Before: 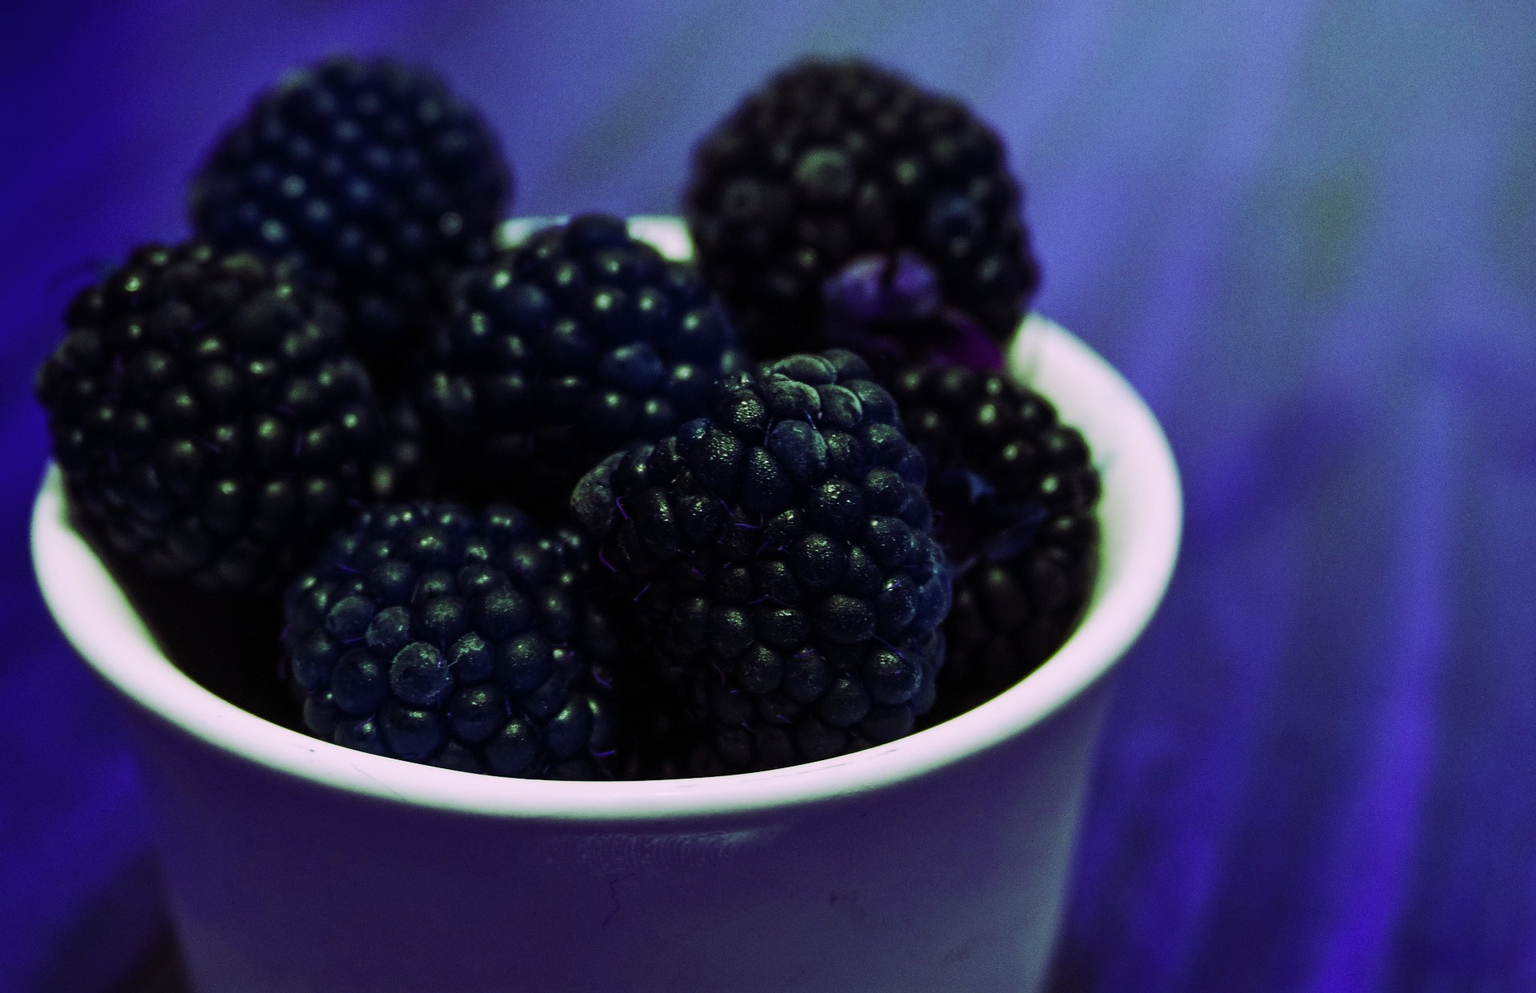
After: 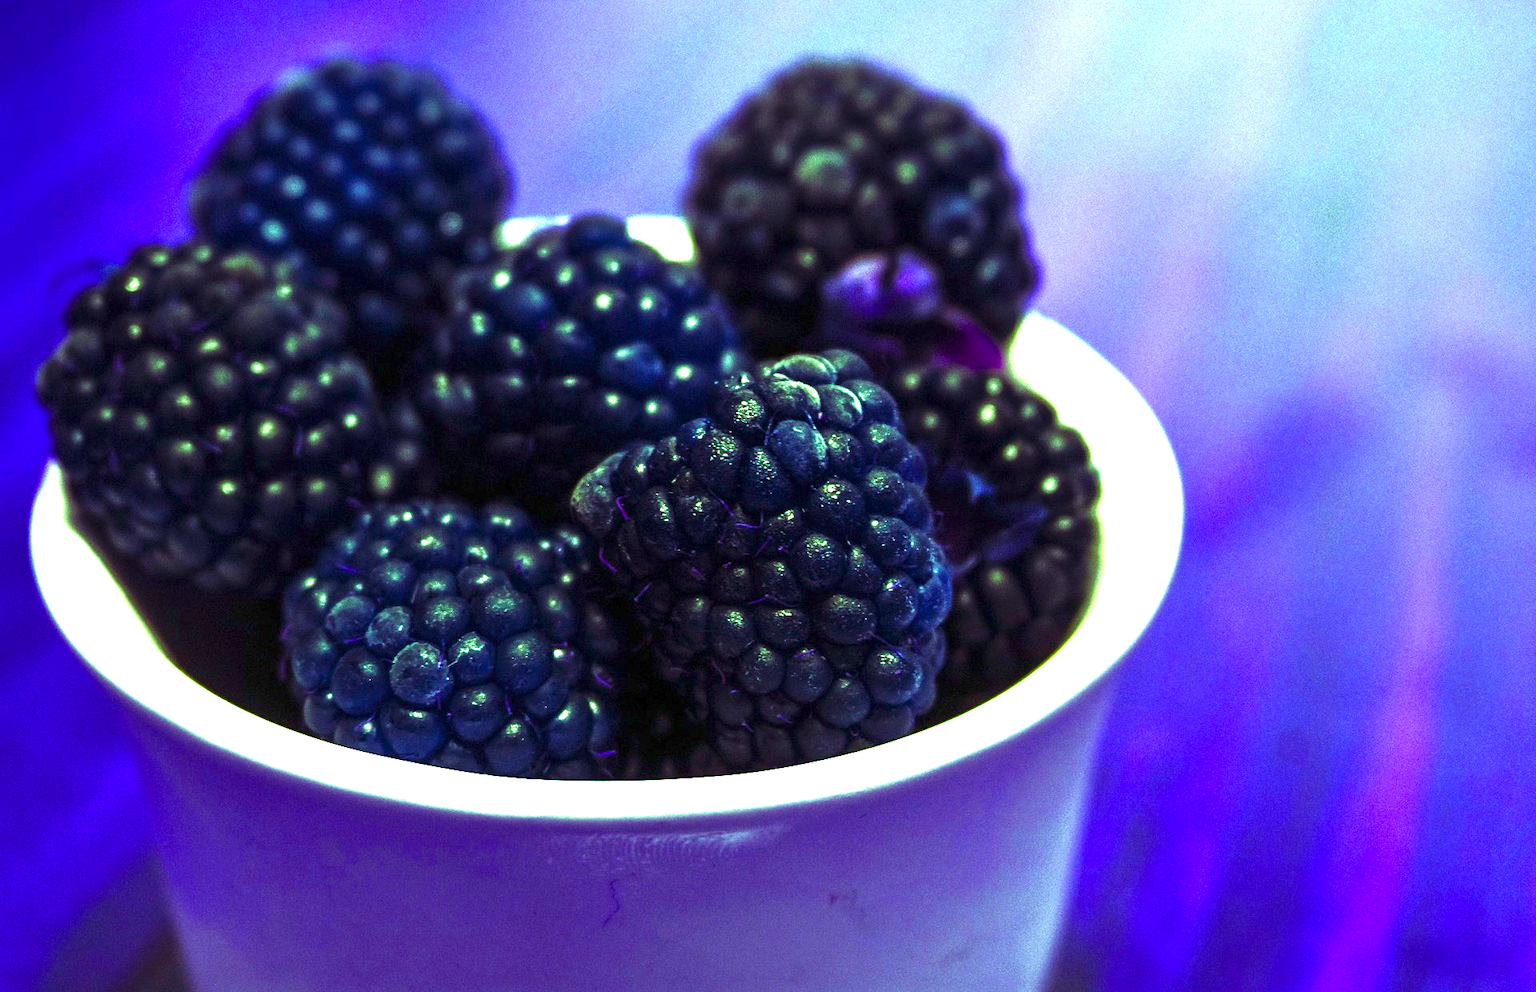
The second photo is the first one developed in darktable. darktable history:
velvia: on, module defaults
color balance rgb: linear chroma grading › global chroma 8.12%, perceptual saturation grading › global saturation 9.07%, perceptual saturation grading › highlights -13.84%, perceptual saturation grading › mid-tones 14.88%, perceptual saturation grading › shadows 22.8%, perceptual brilliance grading › highlights 2.61%, global vibrance 12.07%
exposure: exposure 2.207 EV, compensate highlight preservation false
